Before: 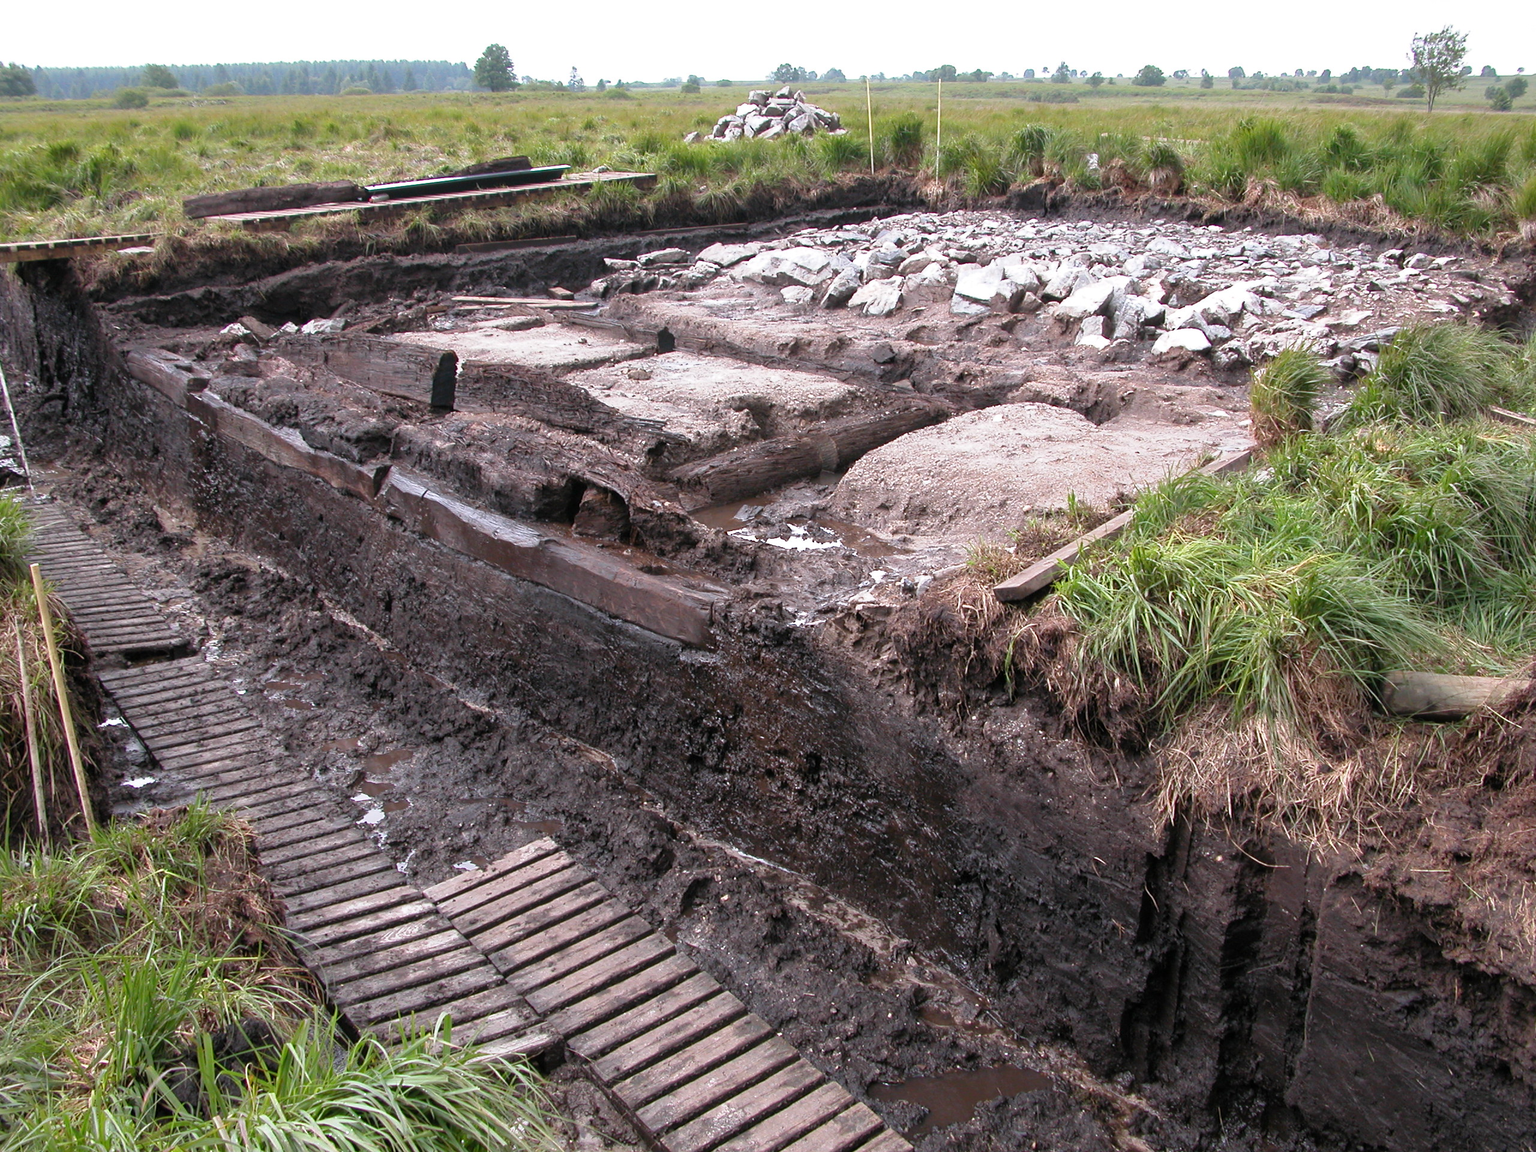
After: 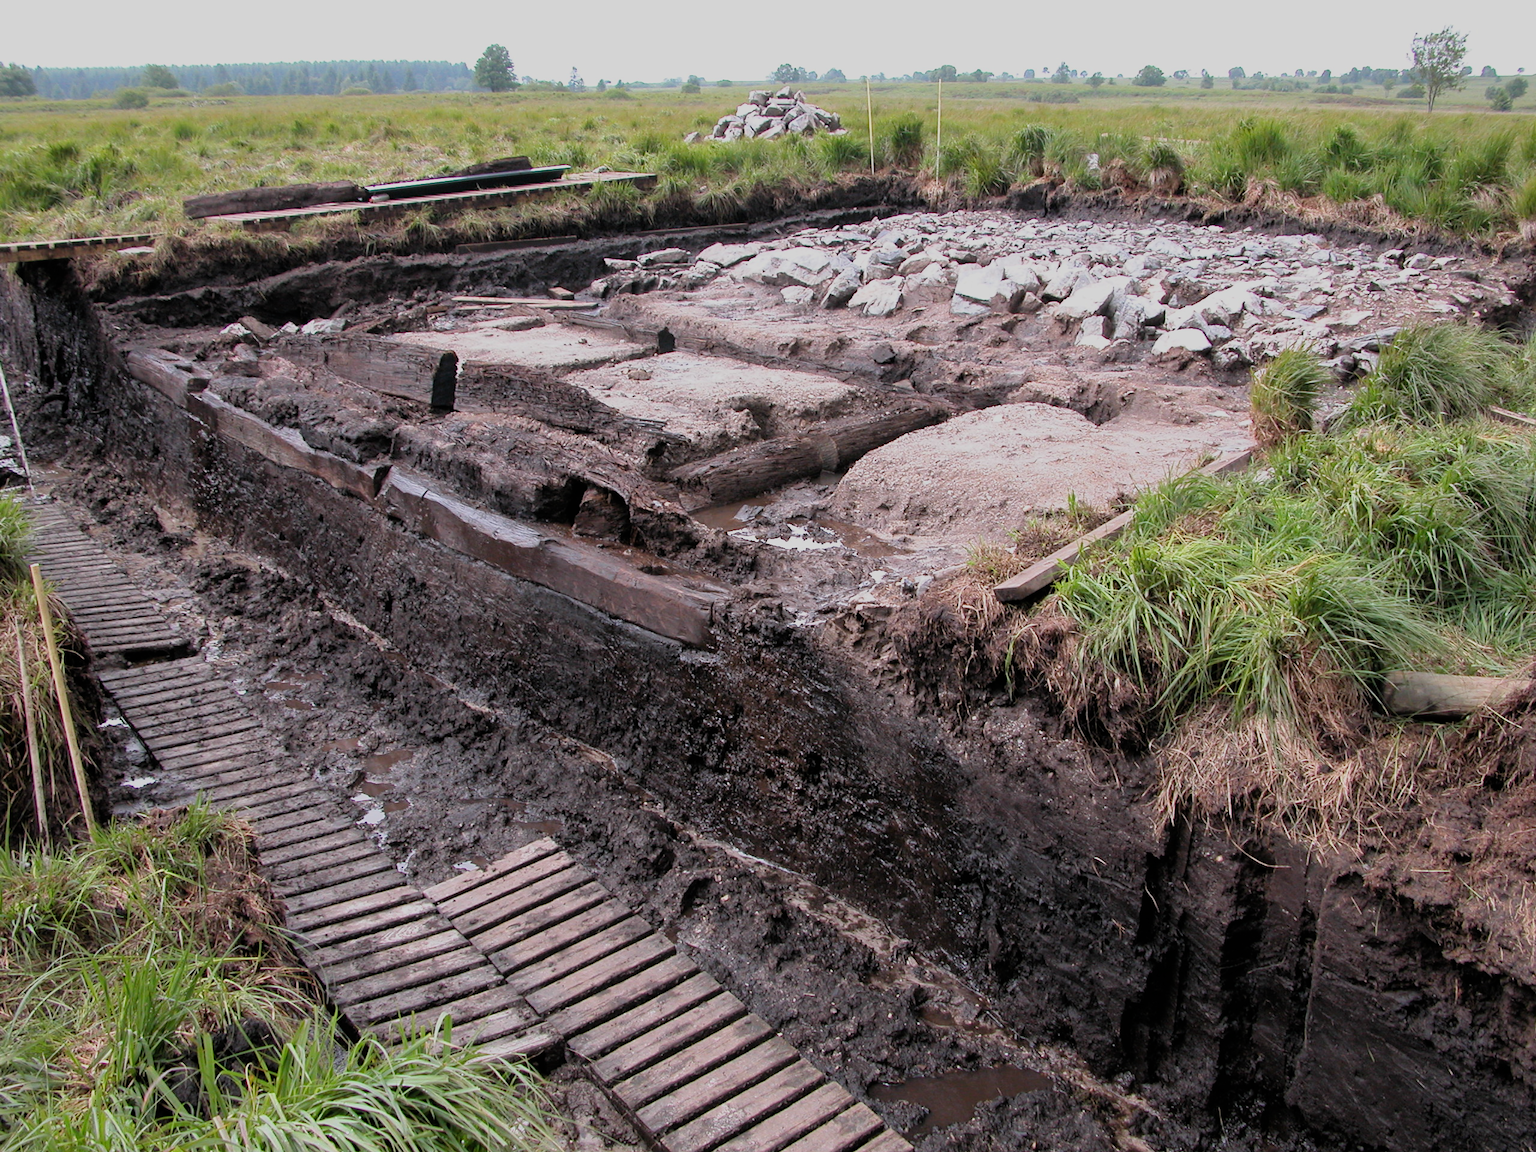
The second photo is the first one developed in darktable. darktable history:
filmic rgb: black relative exposure -7.65 EV, white relative exposure 4.56 EV, threshold 3.06 EV, hardness 3.61, color science v6 (2022), enable highlight reconstruction true
